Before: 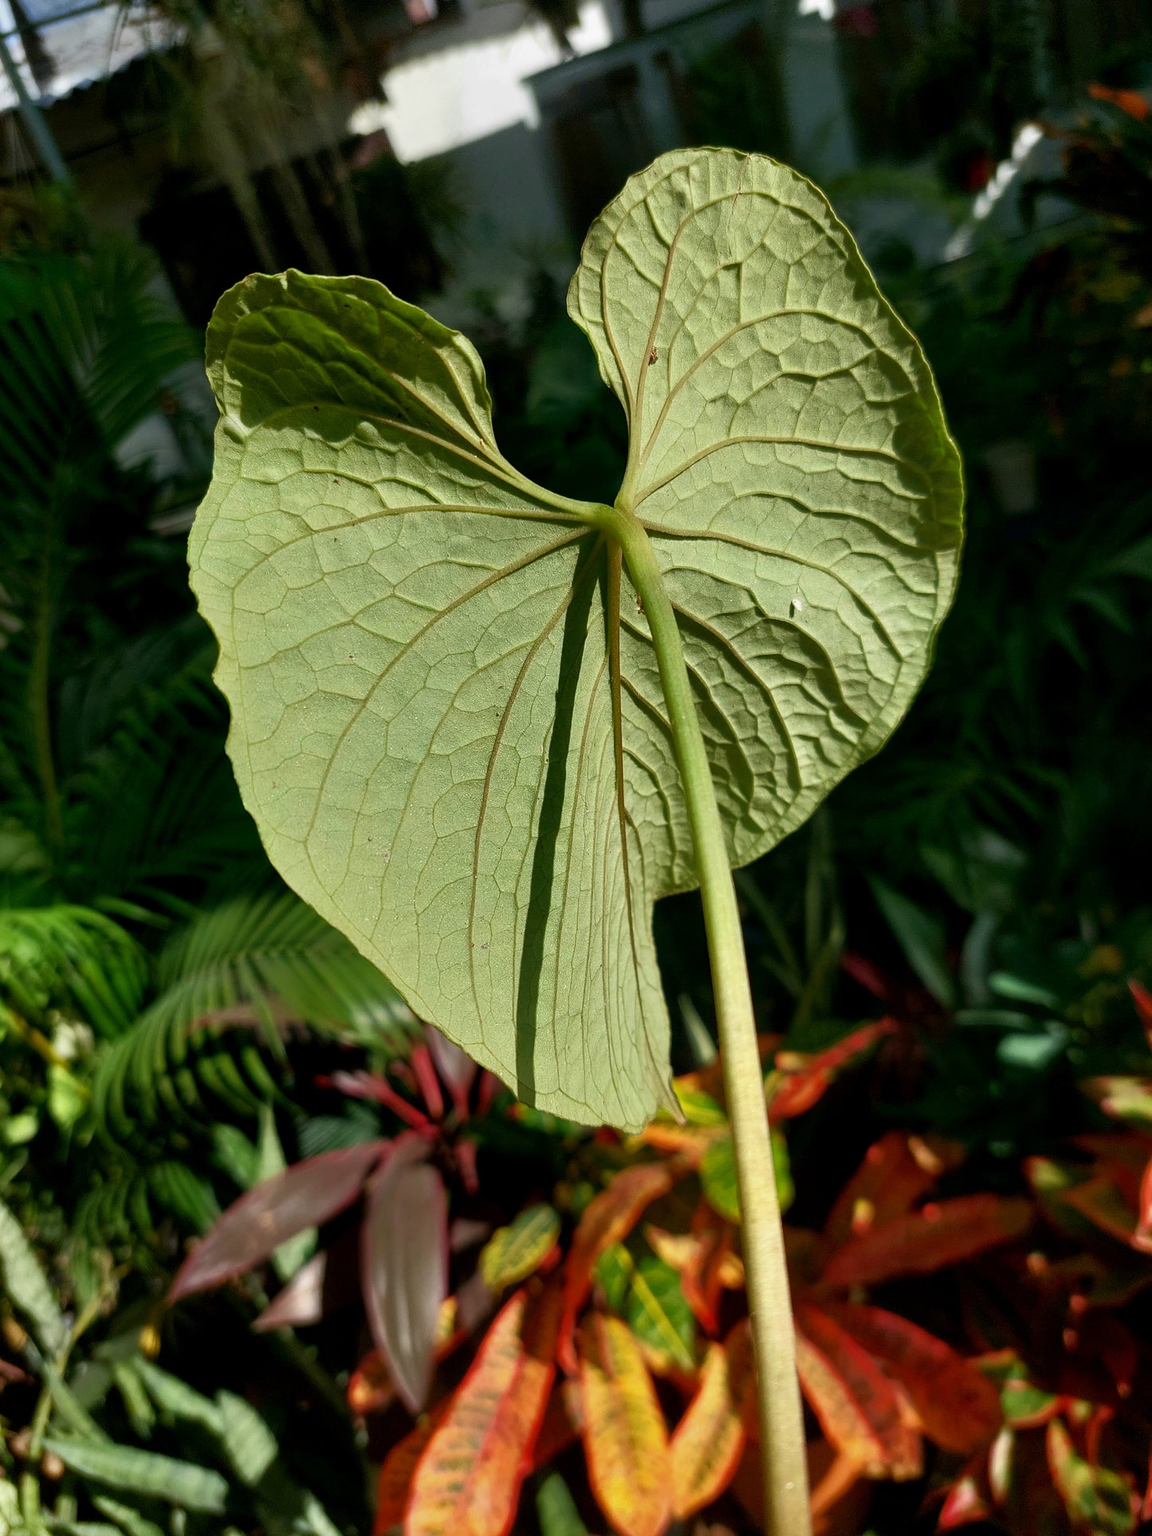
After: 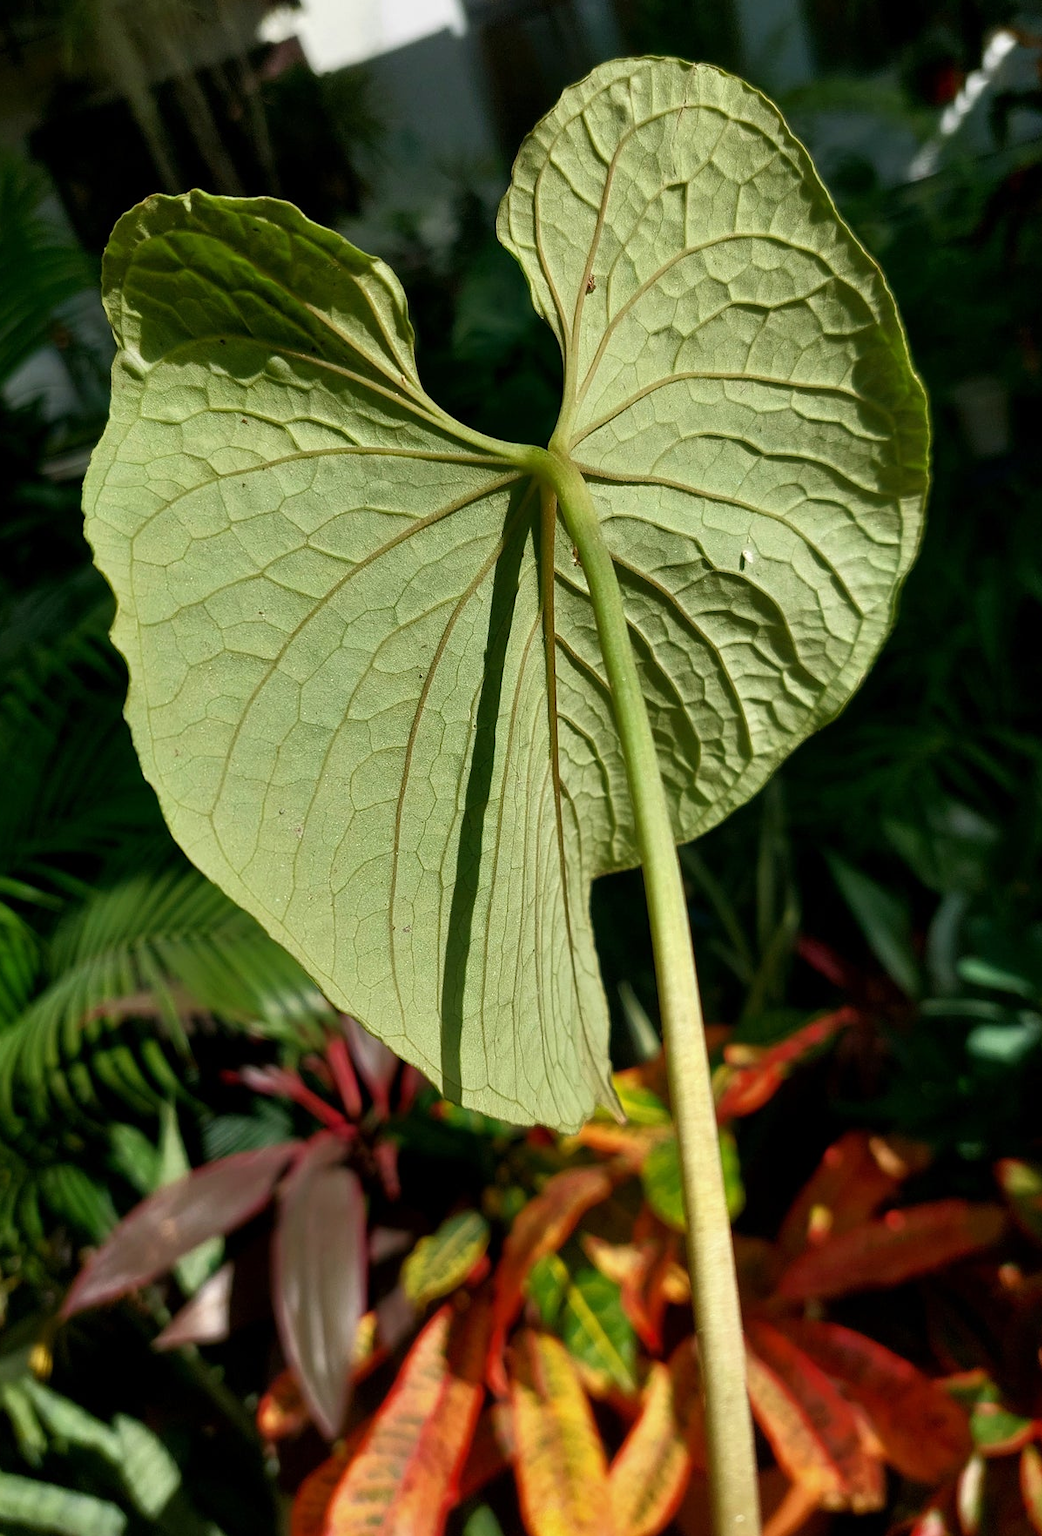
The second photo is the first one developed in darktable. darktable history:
levels: levels [0, 0.492, 0.984]
crop: left 9.807%, top 6.259%, right 7.334%, bottom 2.177%
